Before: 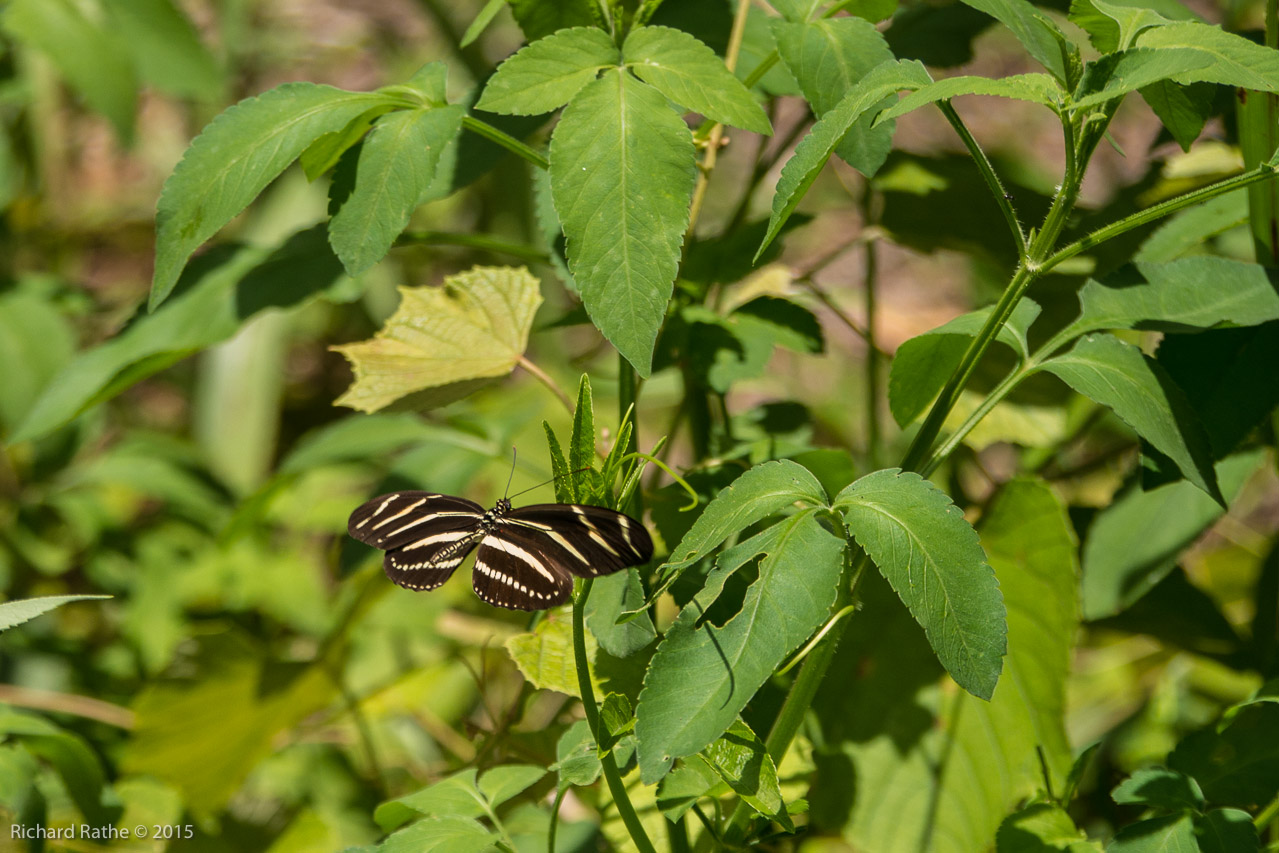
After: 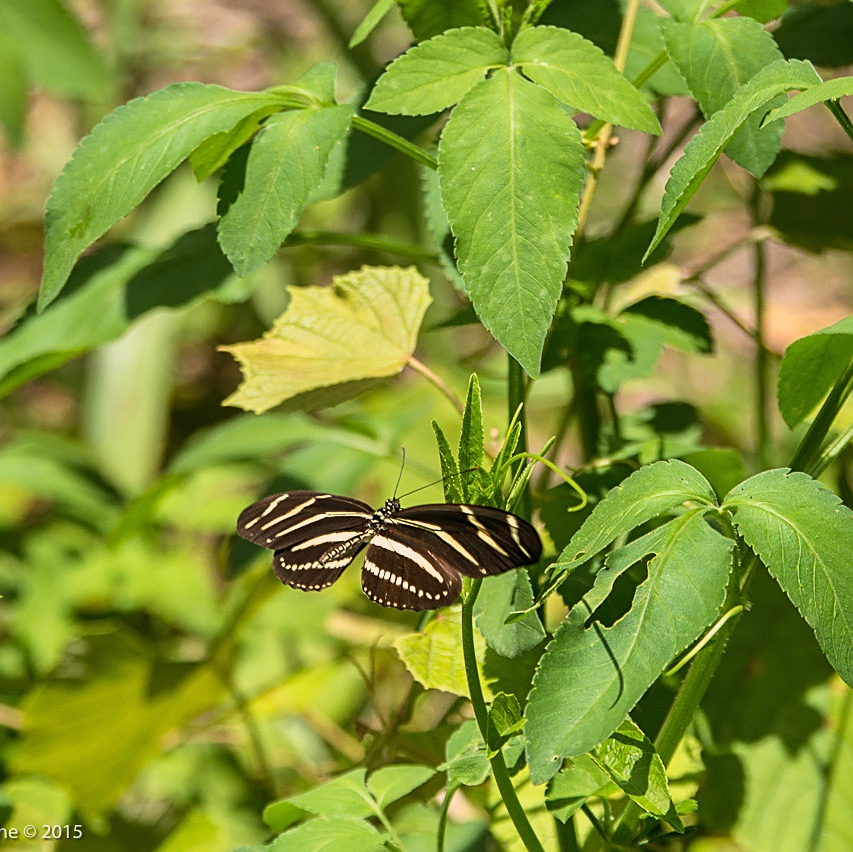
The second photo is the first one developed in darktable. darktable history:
crop and rotate: left 8.705%, right 24.535%
base curve: curves: ch0 [(0, 0) (0.088, 0.125) (0.176, 0.251) (0.354, 0.501) (0.613, 0.749) (1, 0.877)]
sharpen: on, module defaults
exposure: black level correction 0, compensate highlight preservation false
